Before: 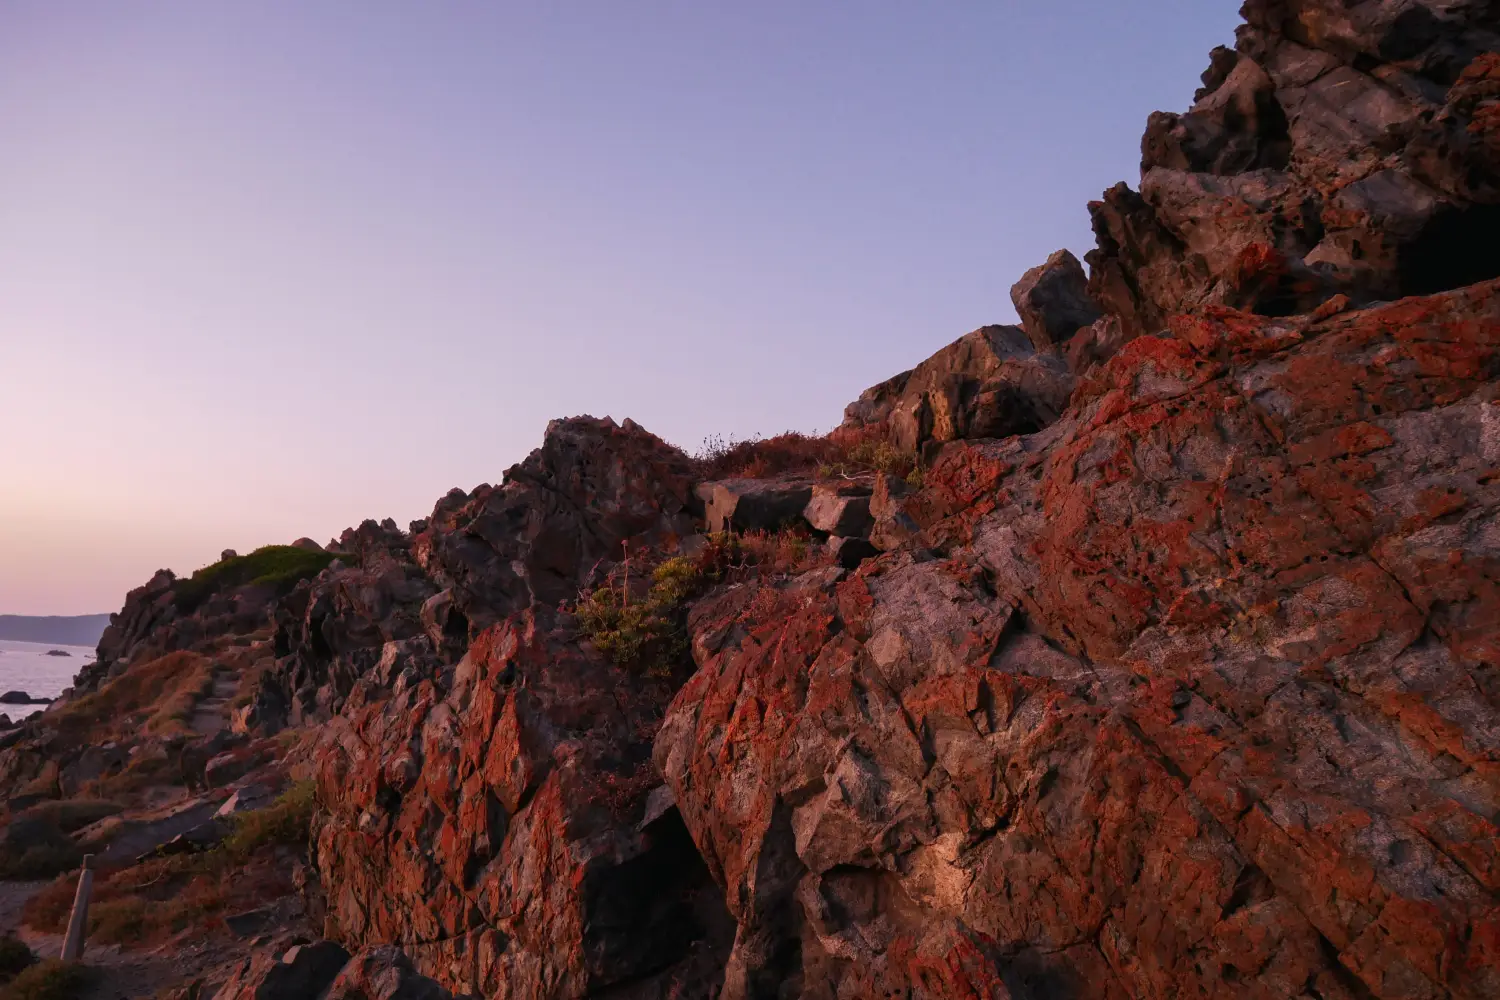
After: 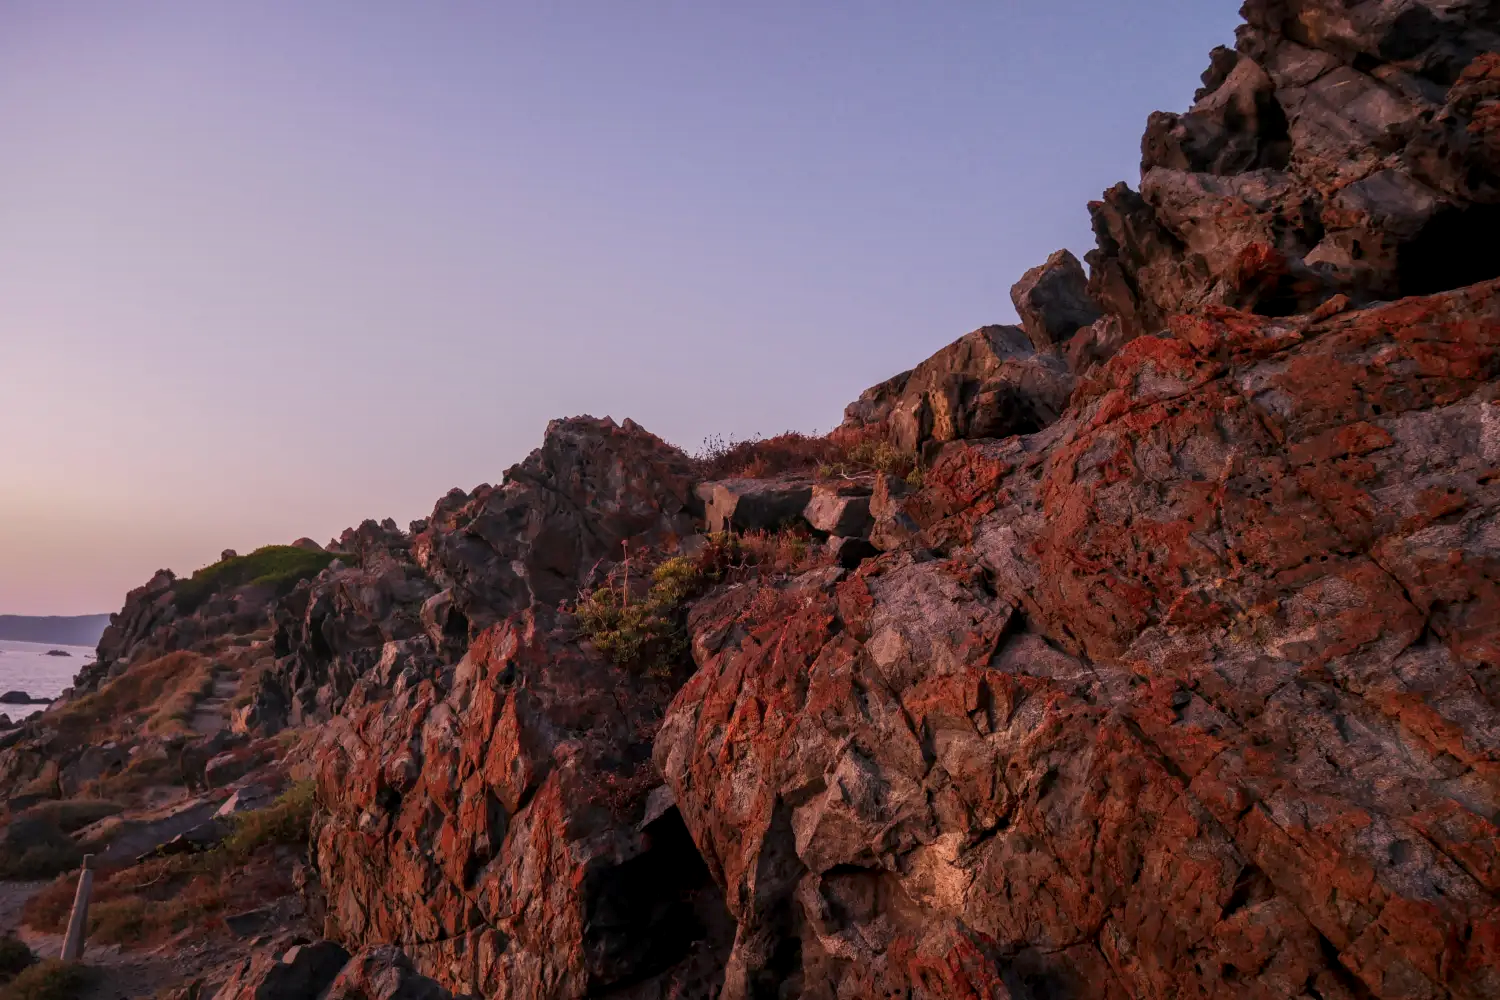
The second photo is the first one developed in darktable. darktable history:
local contrast: highlights 1%, shadows 3%, detail 133%
tone curve: curves: ch0 [(0, 0) (0.003, 0.003) (0.011, 0.011) (0.025, 0.025) (0.044, 0.044) (0.069, 0.068) (0.1, 0.098) (0.136, 0.134) (0.177, 0.175) (0.224, 0.221) (0.277, 0.273) (0.335, 0.33) (0.399, 0.393) (0.468, 0.461) (0.543, 0.534) (0.623, 0.614) (0.709, 0.69) (0.801, 0.752) (0.898, 0.835) (1, 1)], color space Lab, independent channels, preserve colors none
tone equalizer: -8 EV 0.068 EV, edges refinement/feathering 500, mask exposure compensation -1.57 EV, preserve details no
